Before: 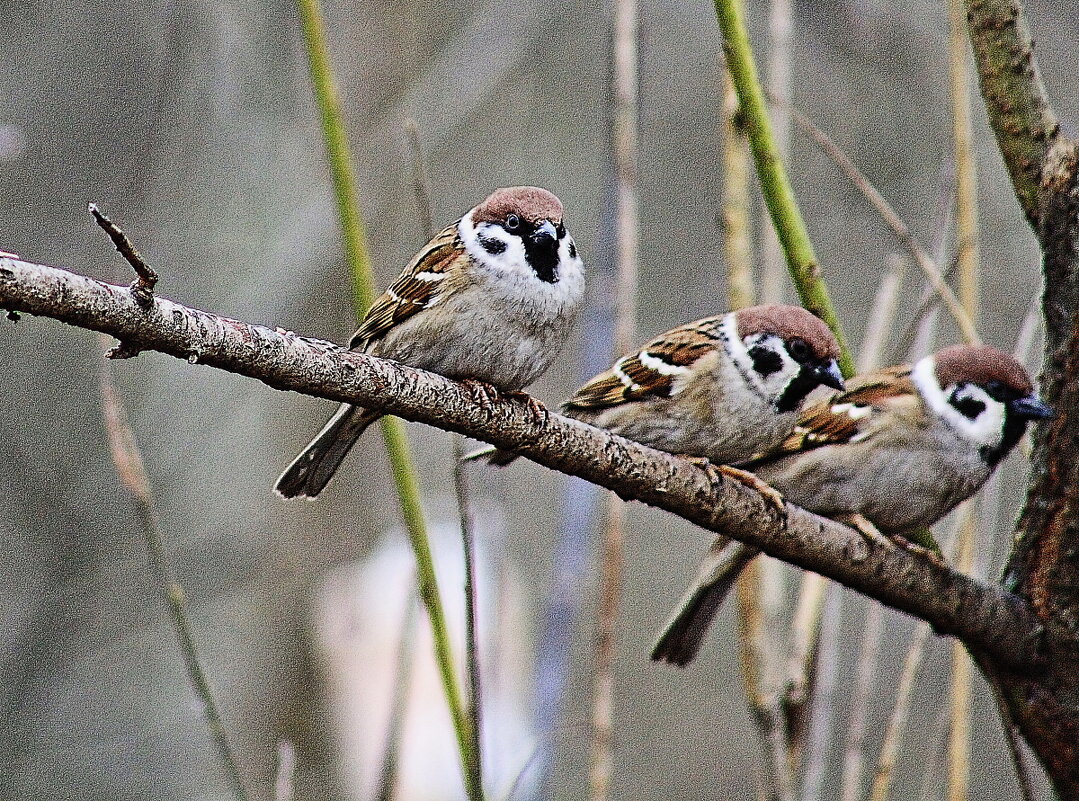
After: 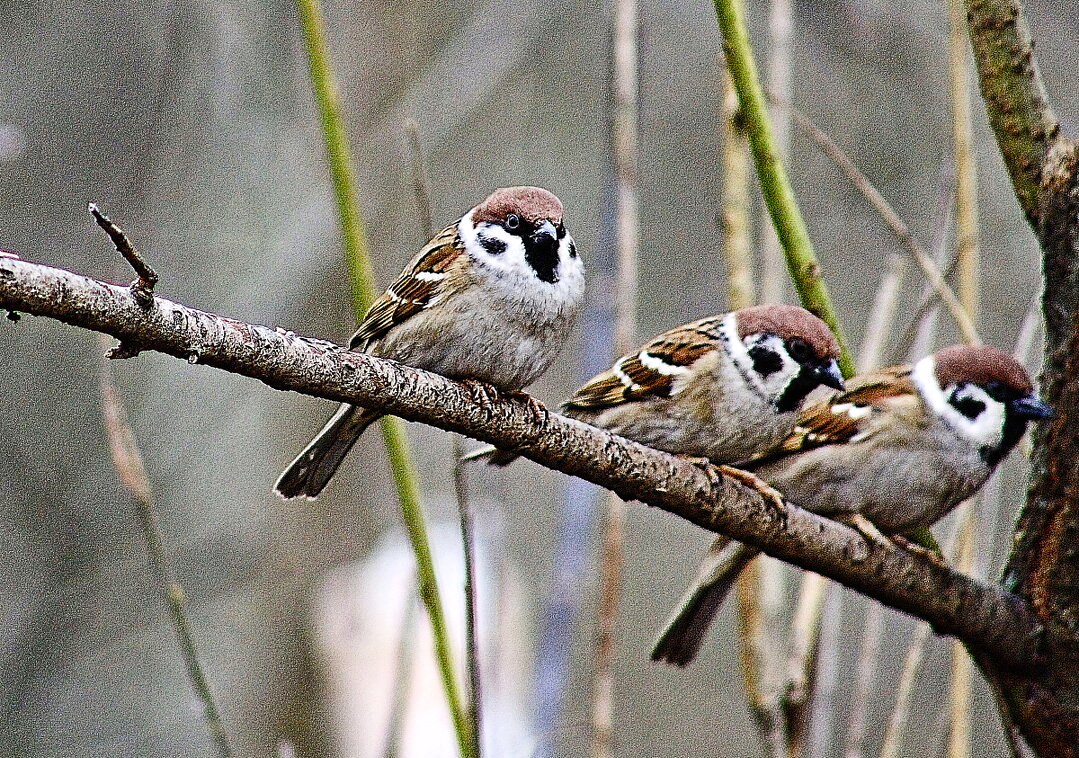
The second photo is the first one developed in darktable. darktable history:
tone curve: curves: ch0 [(0, 0) (0.003, 0.003) (0.011, 0.011) (0.025, 0.025) (0.044, 0.045) (0.069, 0.07) (0.1, 0.1) (0.136, 0.137) (0.177, 0.179) (0.224, 0.226) (0.277, 0.279) (0.335, 0.338) (0.399, 0.402) (0.468, 0.472) (0.543, 0.547) (0.623, 0.628) (0.709, 0.715) (0.801, 0.807) (0.898, 0.902) (1, 1)], preserve colors none
color balance rgb: perceptual saturation grading › global saturation 20%, perceptual saturation grading › highlights -49.302%, perceptual saturation grading › shadows 24.773%, global vibrance 25.09%, contrast 9.749%
crop and rotate: top 0.008%, bottom 5.277%
